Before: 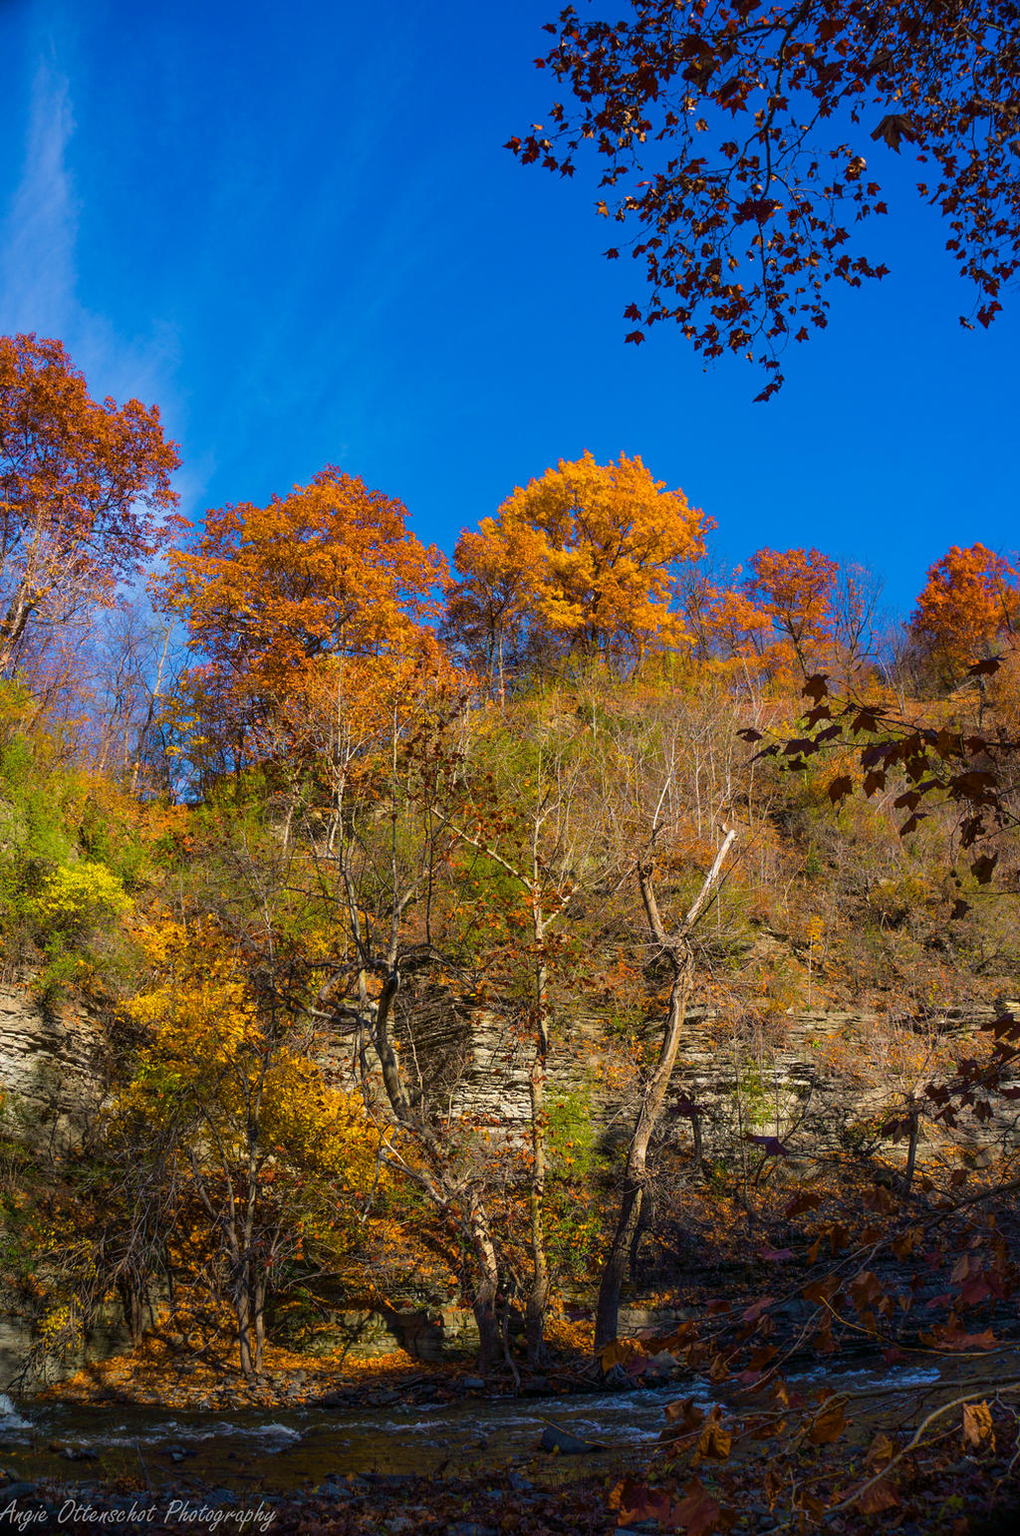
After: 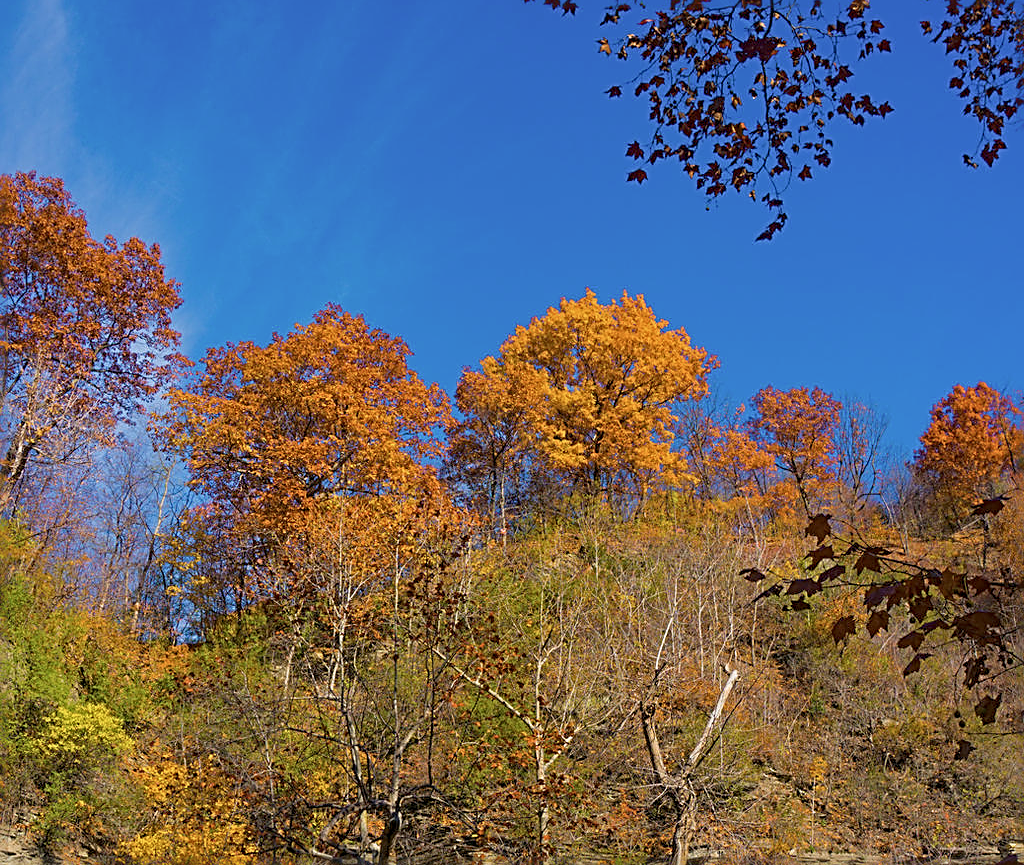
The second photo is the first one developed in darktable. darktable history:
crop and rotate: top 10.605%, bottom 33.274%
sharpen: radius 2.817, amount 0.715
color balance: contrast -15%
